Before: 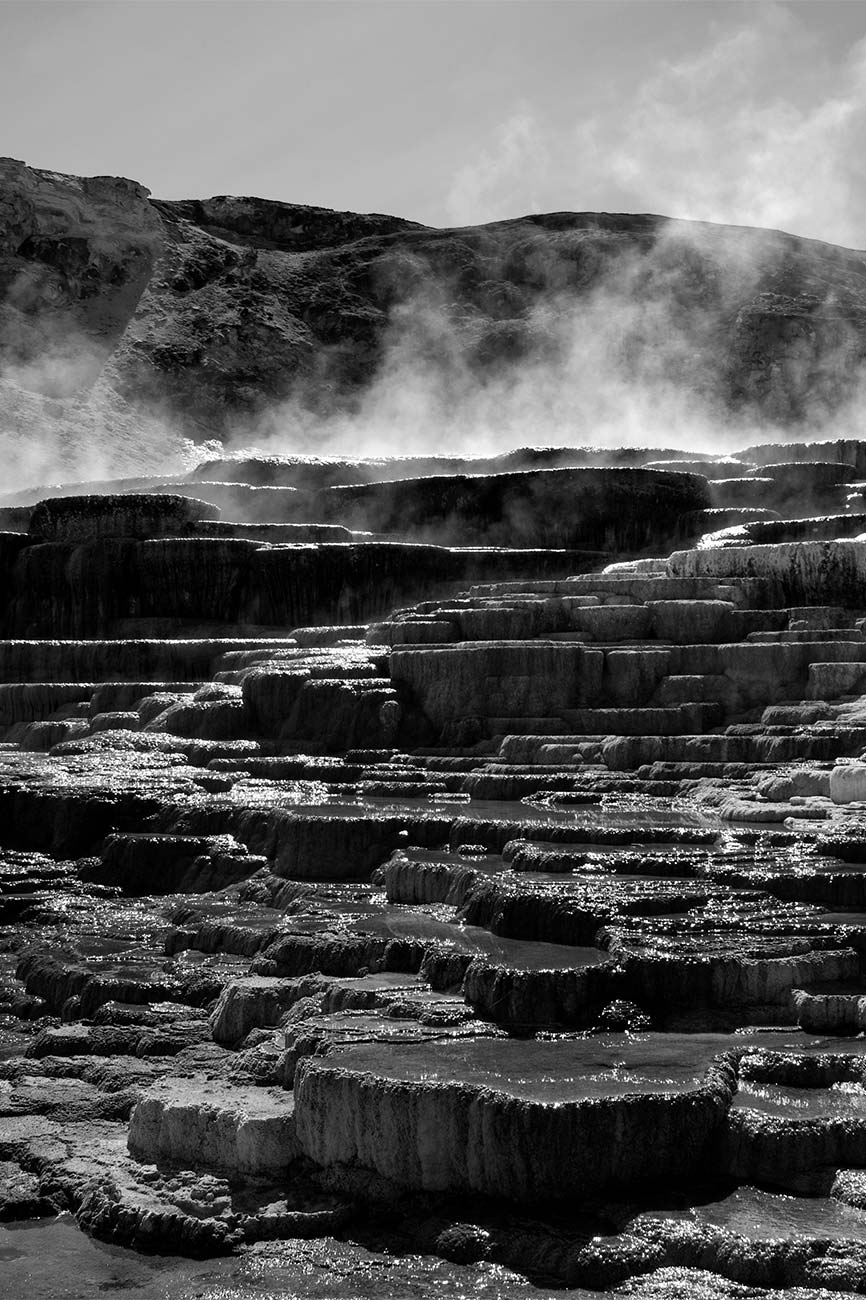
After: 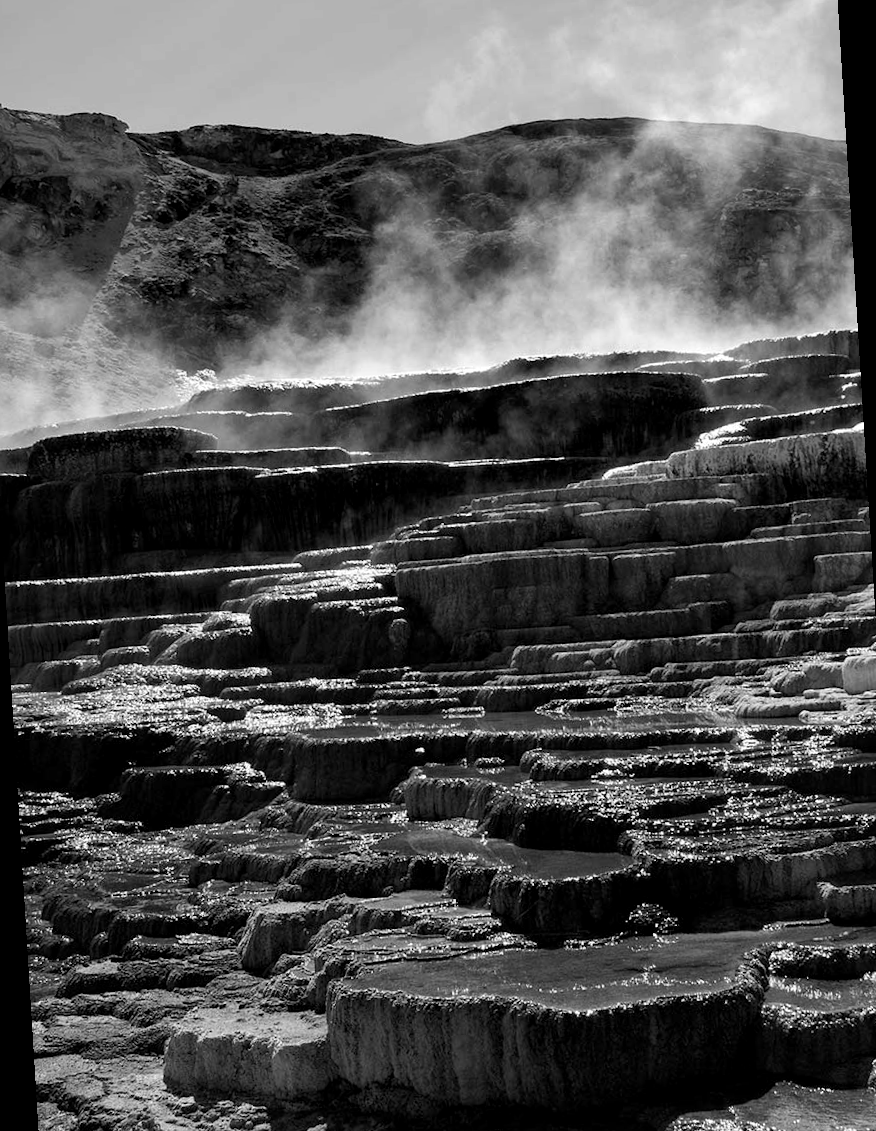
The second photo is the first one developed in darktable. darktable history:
color correction: saturation 1.8
rotate and perspective: rotation -3.52°, crop left 0.036, crop right 0.964, crop top 0.081, crop bottom 0.919
local contrast: mode bilateral grid, contrast 20, coarseness 50, detail 120%, midtone range 0.2
